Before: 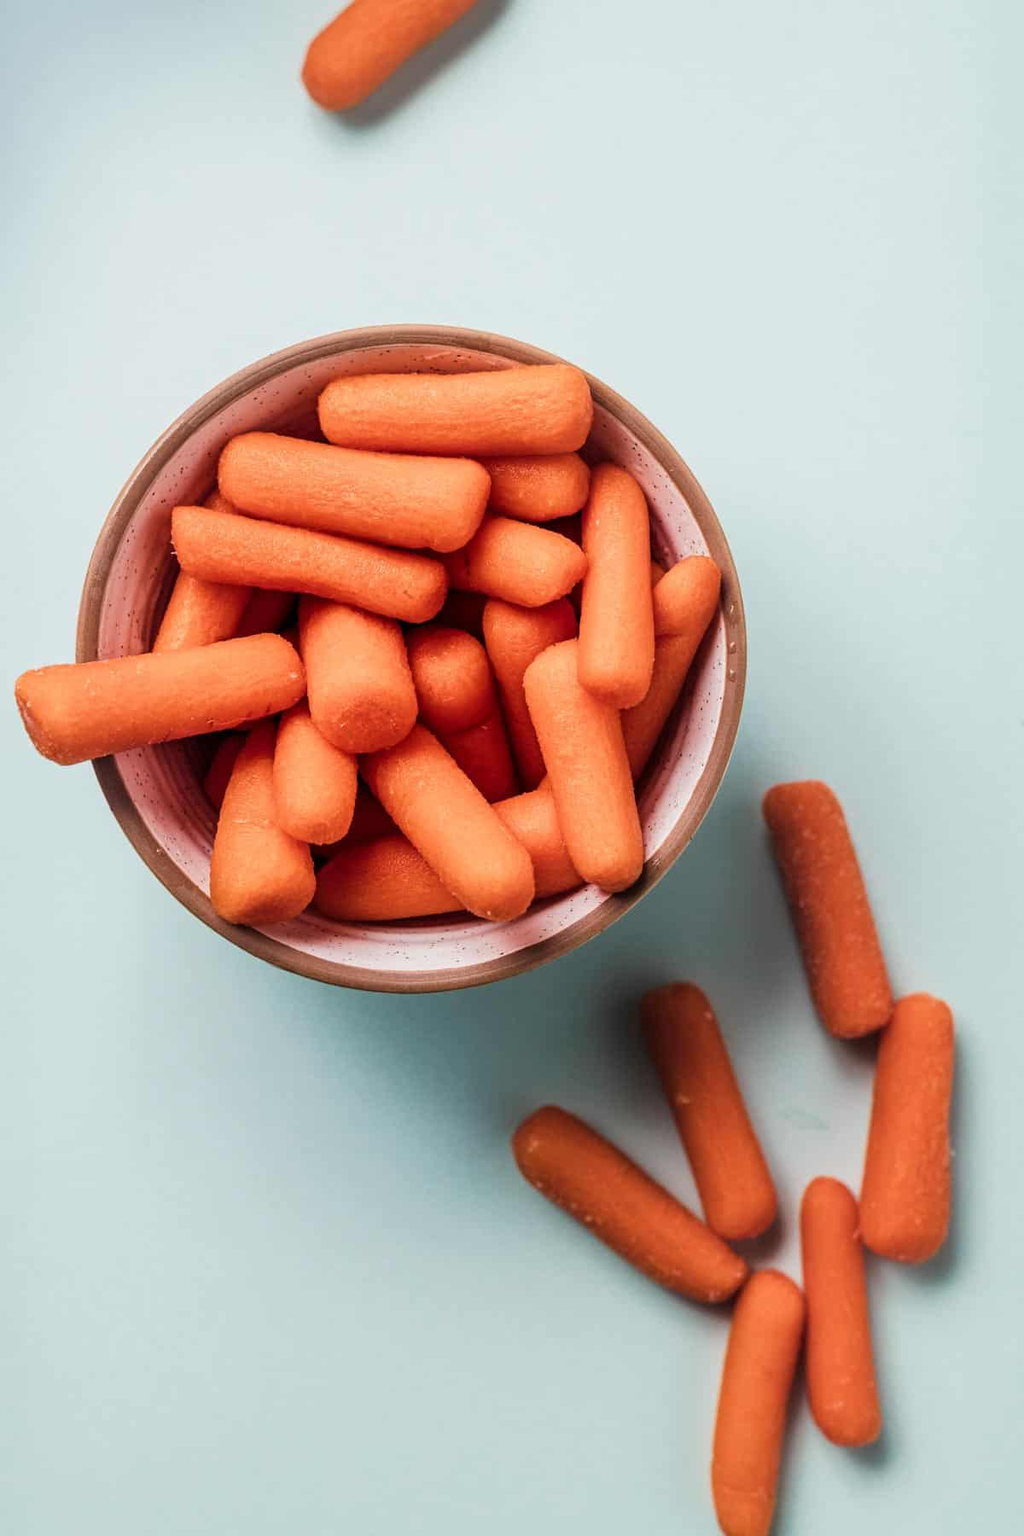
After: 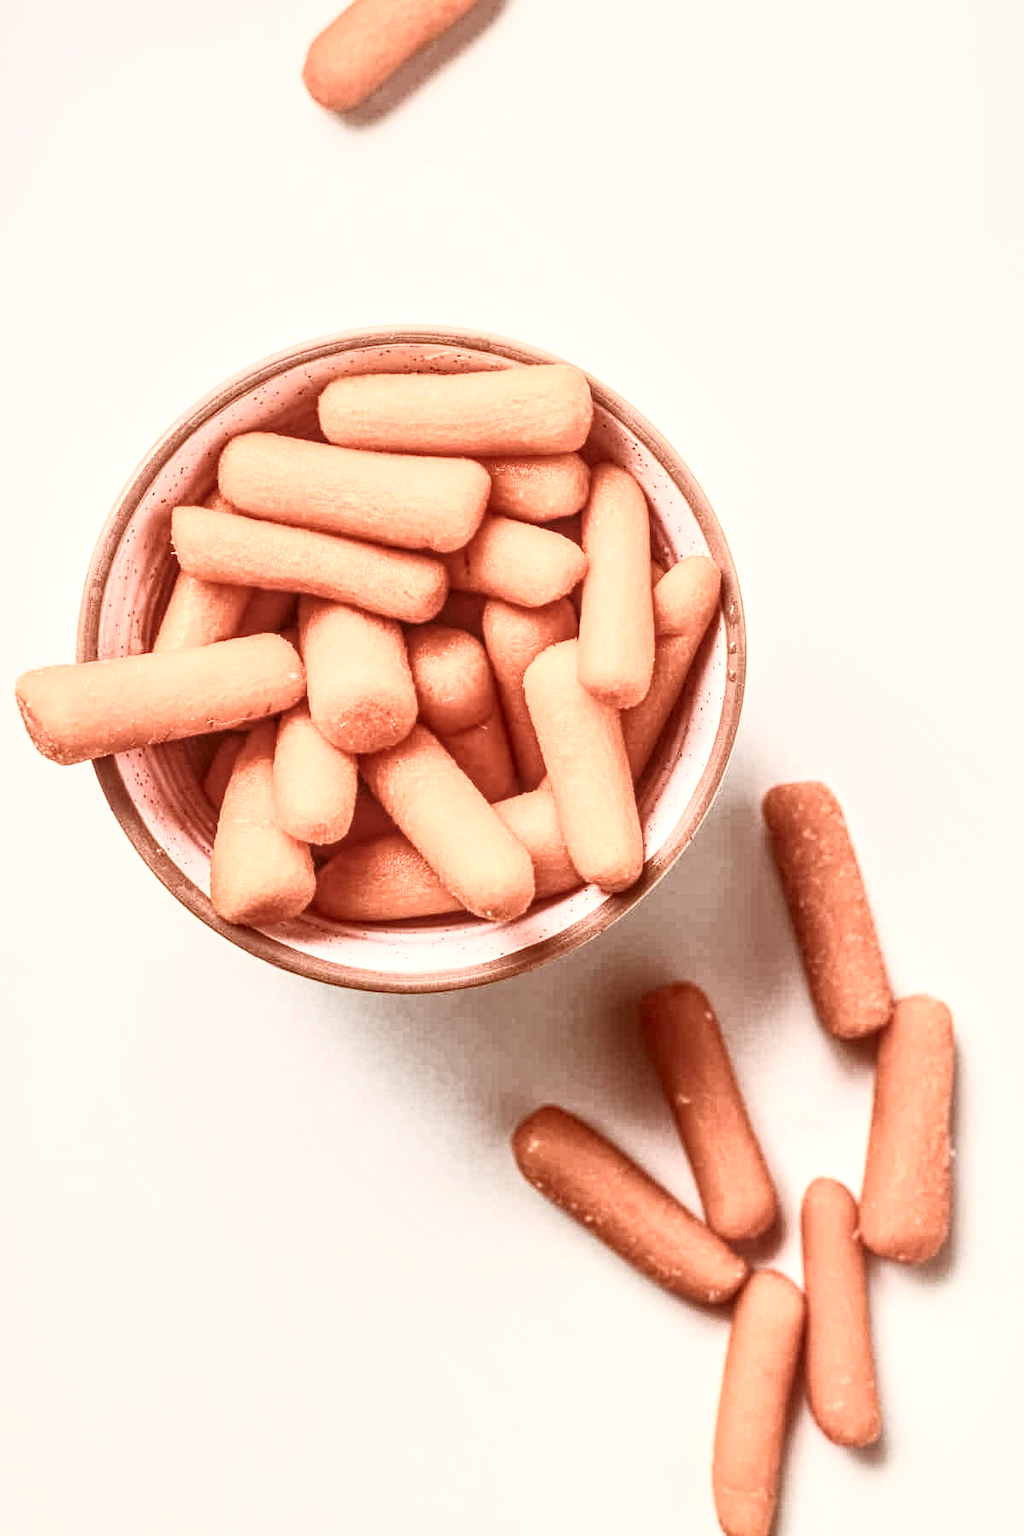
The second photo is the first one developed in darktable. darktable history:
color correction: highlights a* 9.03, highlights b* 8.71, shadows a* 40, shadows b* 40, saturation 0.8
contrast brightness saturation: contrast 0.57, brightness 0.57, saturation -0.34
local contrast: highlights 74%, shadows 55%, detail 176%, midtone range 0.207
